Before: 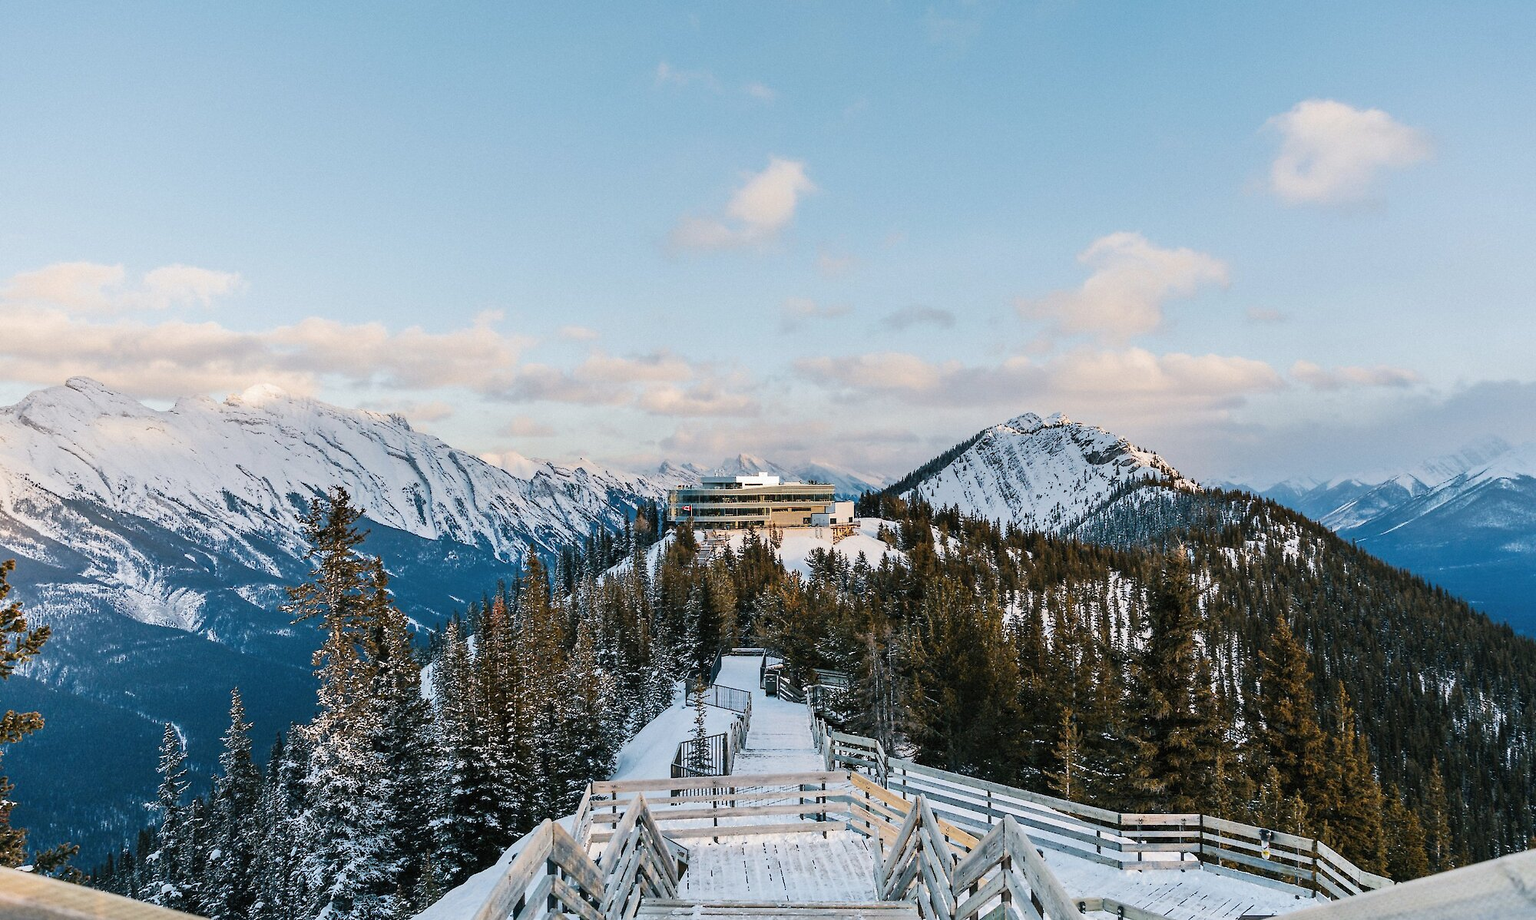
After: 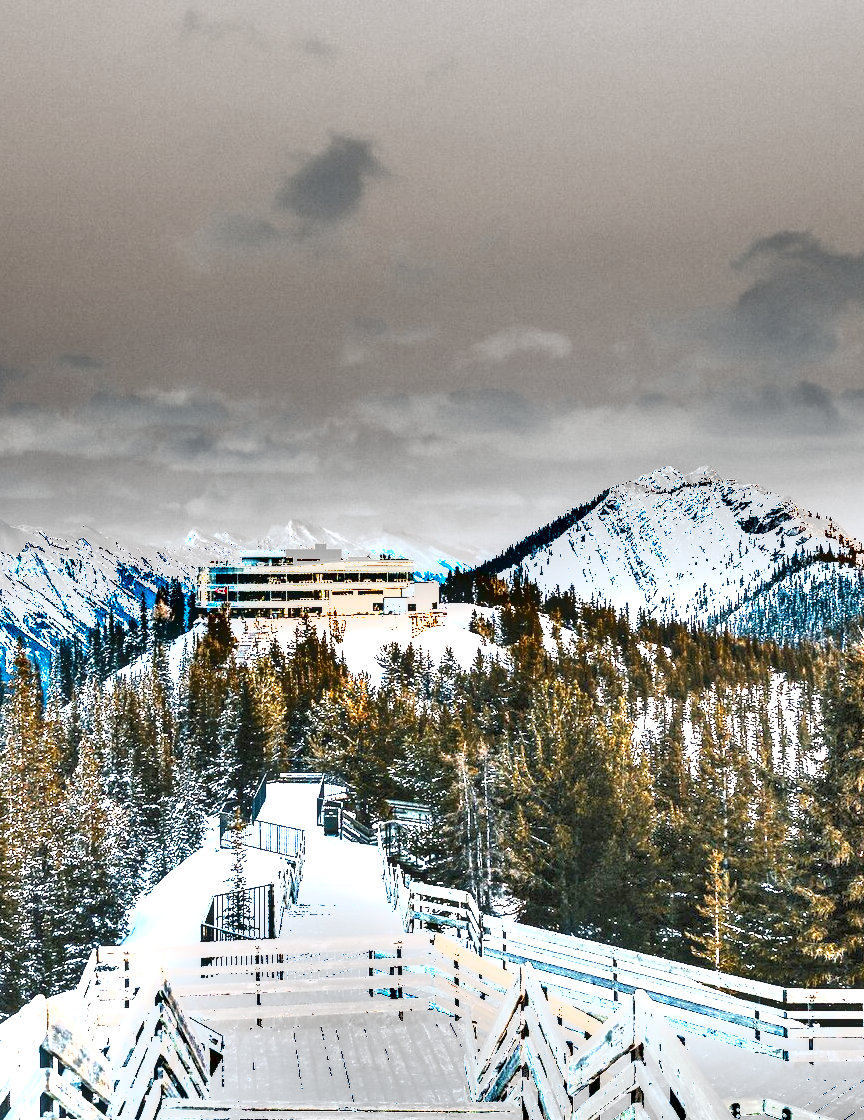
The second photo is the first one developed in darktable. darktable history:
crop: left 33.665%, top 5.966%, right 22.742%
local contrast: detail 130%
exposure: black level correction 0, exposure 2.36 EV, compensate highlight preservation false
shadows and highlights: radius 132.41, soften with gaussian
